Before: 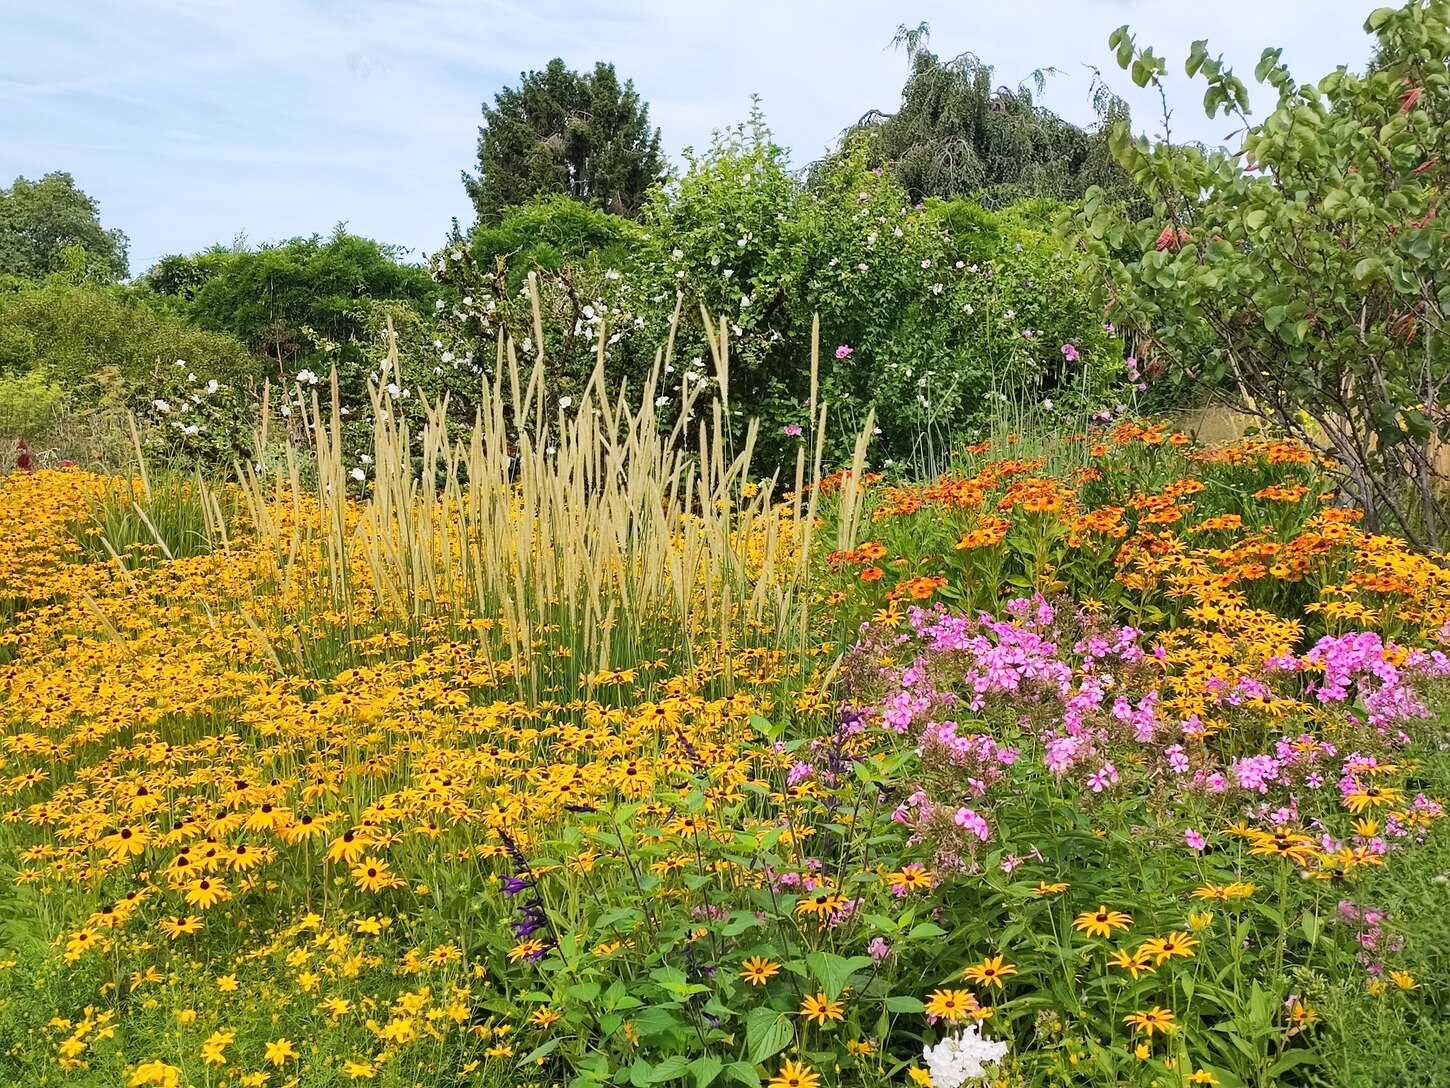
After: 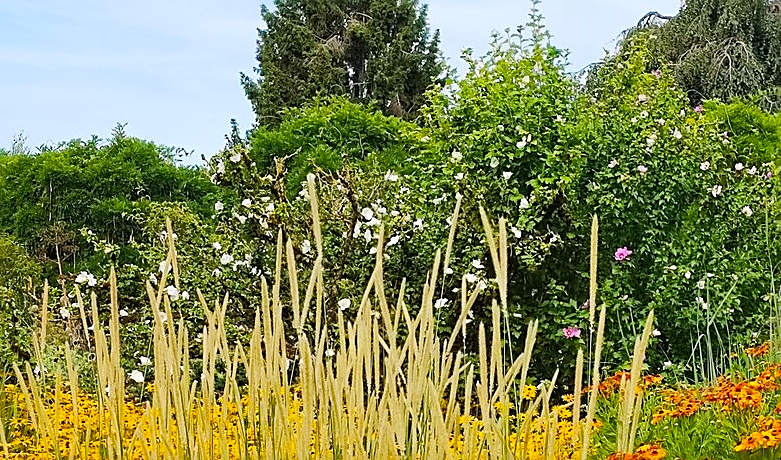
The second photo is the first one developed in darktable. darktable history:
sharpen: on, module defaults
crop: left 15.306%, top 9.065%, right 30.789%, bottom 48.638%
color balance rgb: perceptual saturation grading › global saturation 25%, global vibrance 10%
